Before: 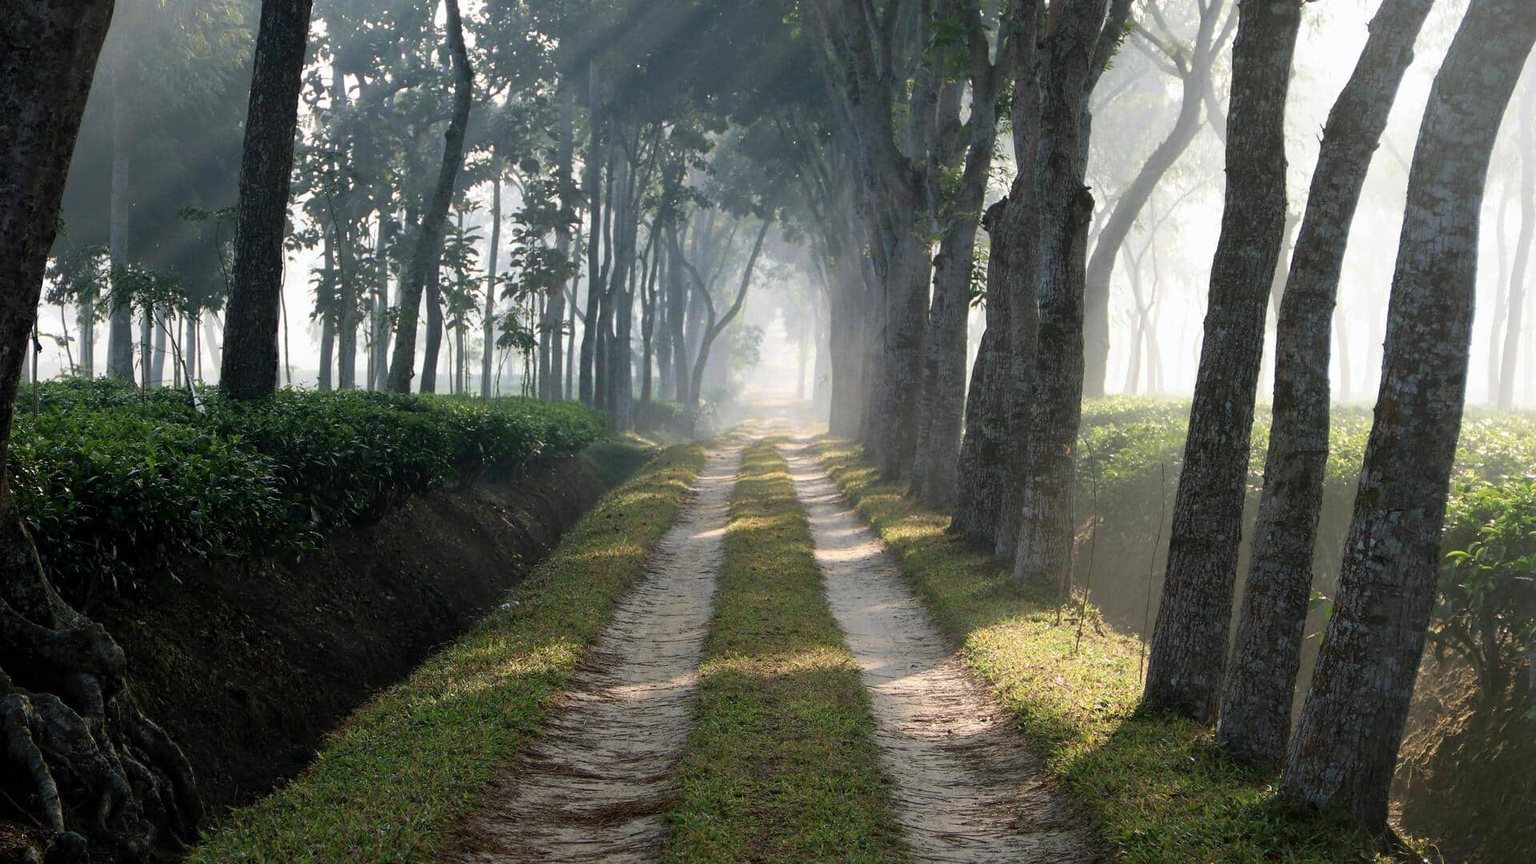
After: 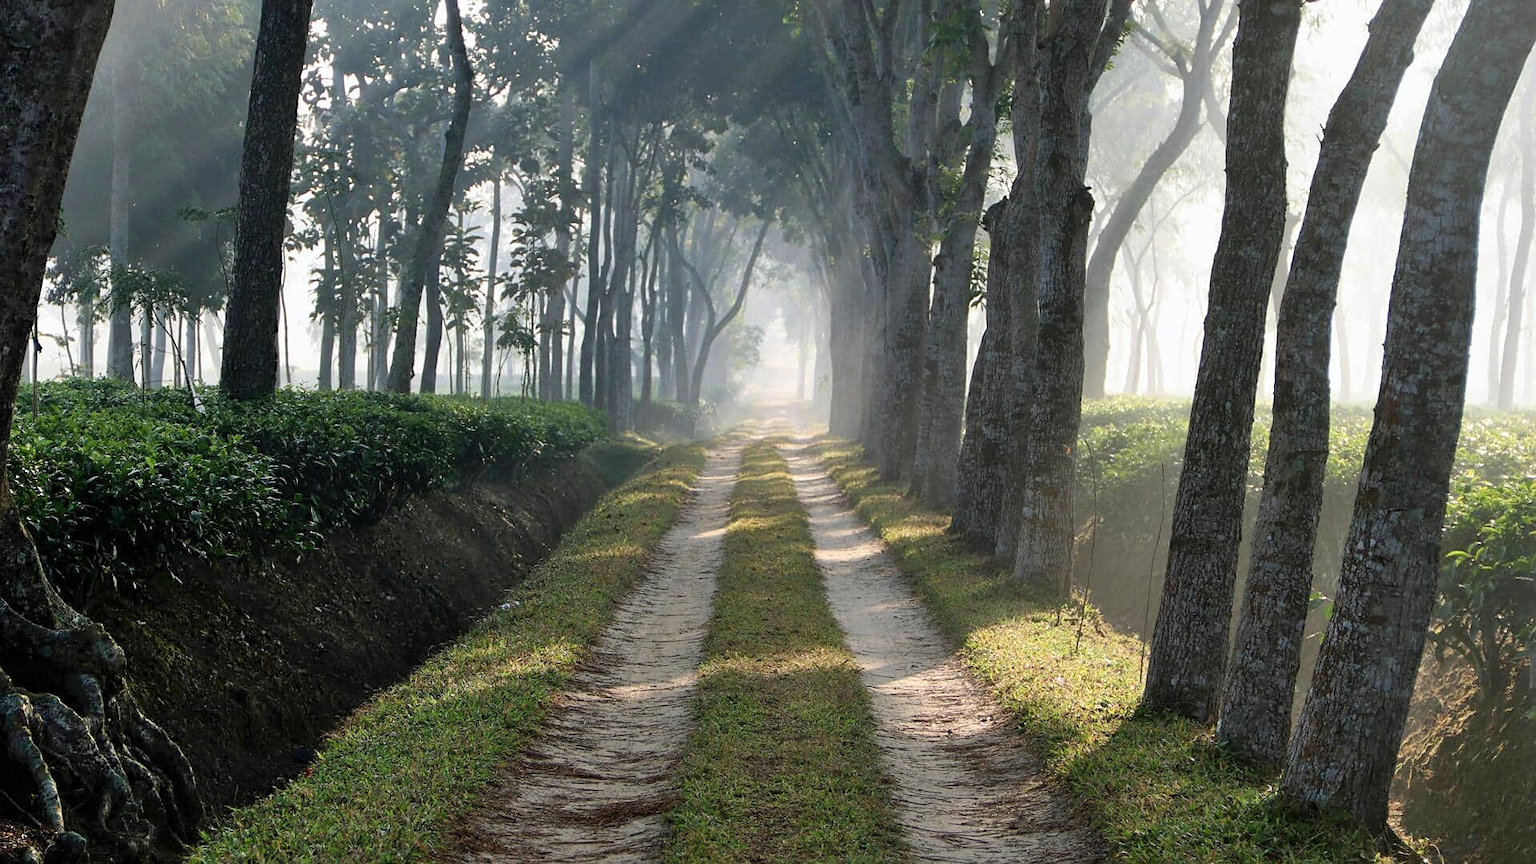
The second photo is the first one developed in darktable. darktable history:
sharpen: amount 0.215
shadows and highlights: low approximation 0.01, soften with gaussian
